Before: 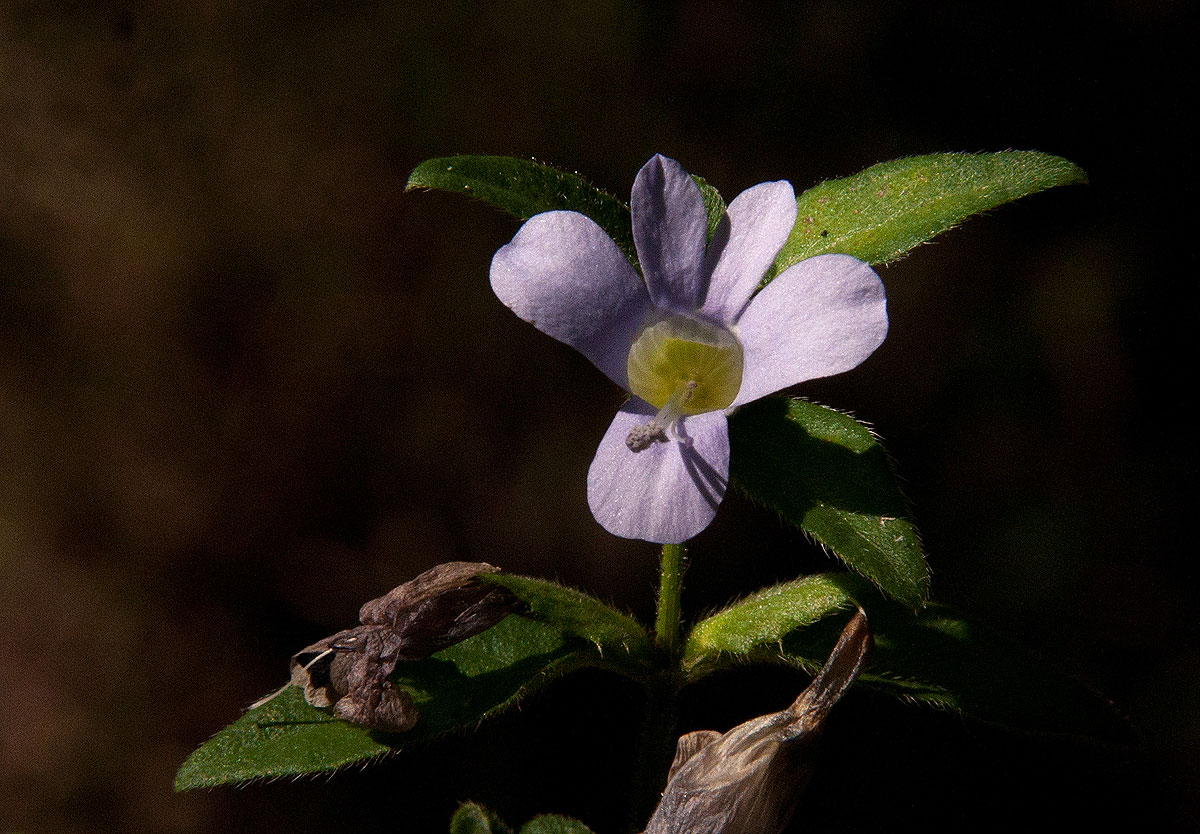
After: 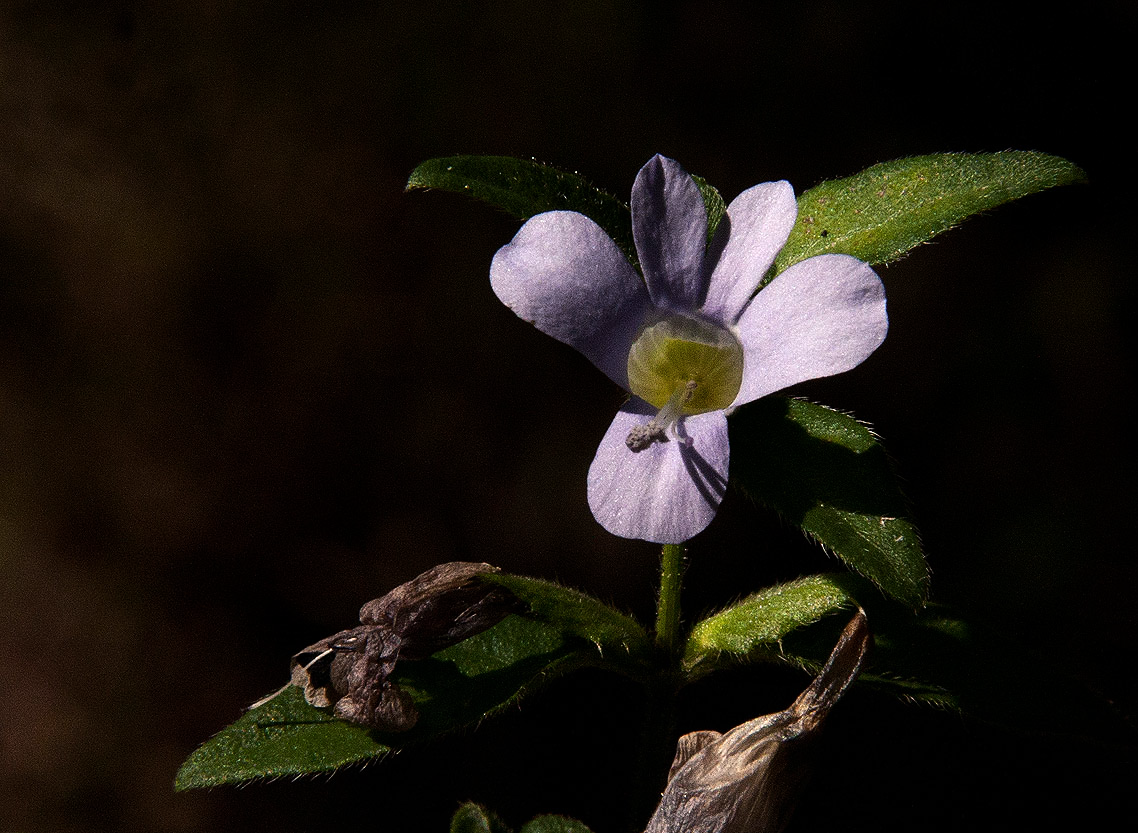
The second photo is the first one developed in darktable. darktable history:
crop and rotate: right 5.167%
graduated density: rotation 5.63°, offset 76.9
tone equalizer: -8 EV -0.75 EV, -7 EV -0.7 EV, -6 EV -0.6 EV, -5 EV -0.4 EV, -3 EV 0.4 EV, -2 EV 0.6 EV, -1 EV 0.7 EV, +0 EV 0.75 EV, edges refinement/feathering 500, mask exposure compensation -1.57 EV, preserve details no
color balance rgb: on, module defaults
